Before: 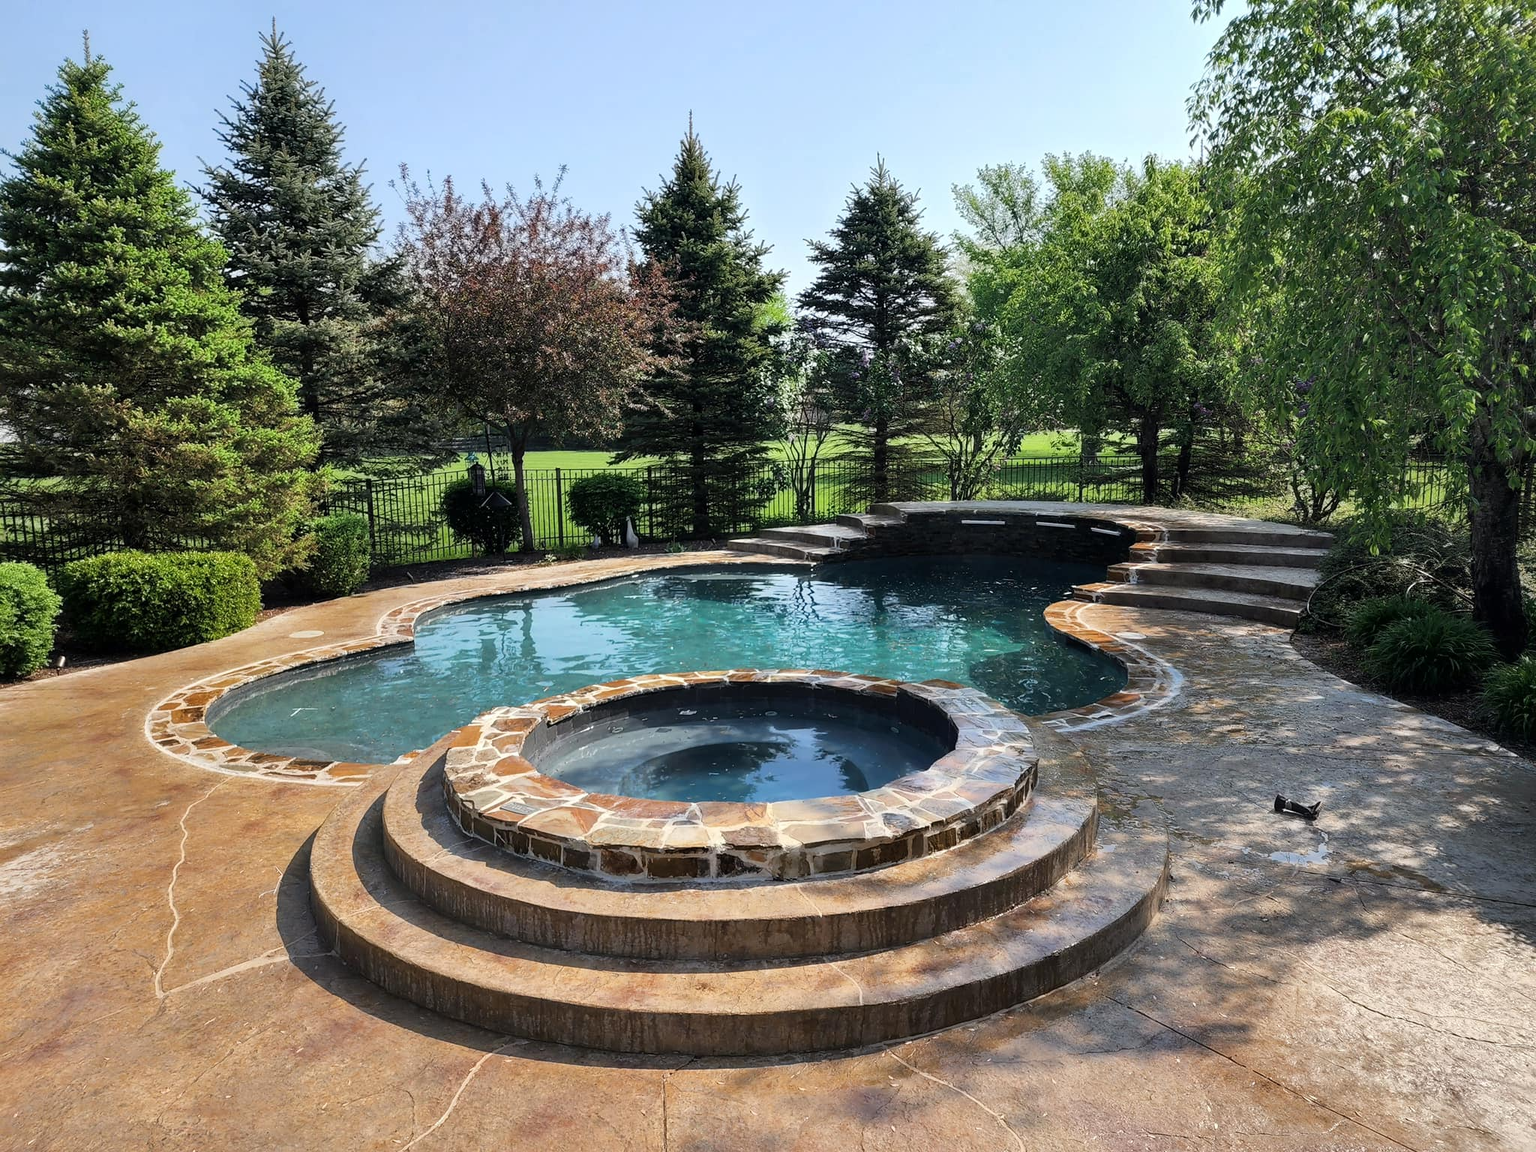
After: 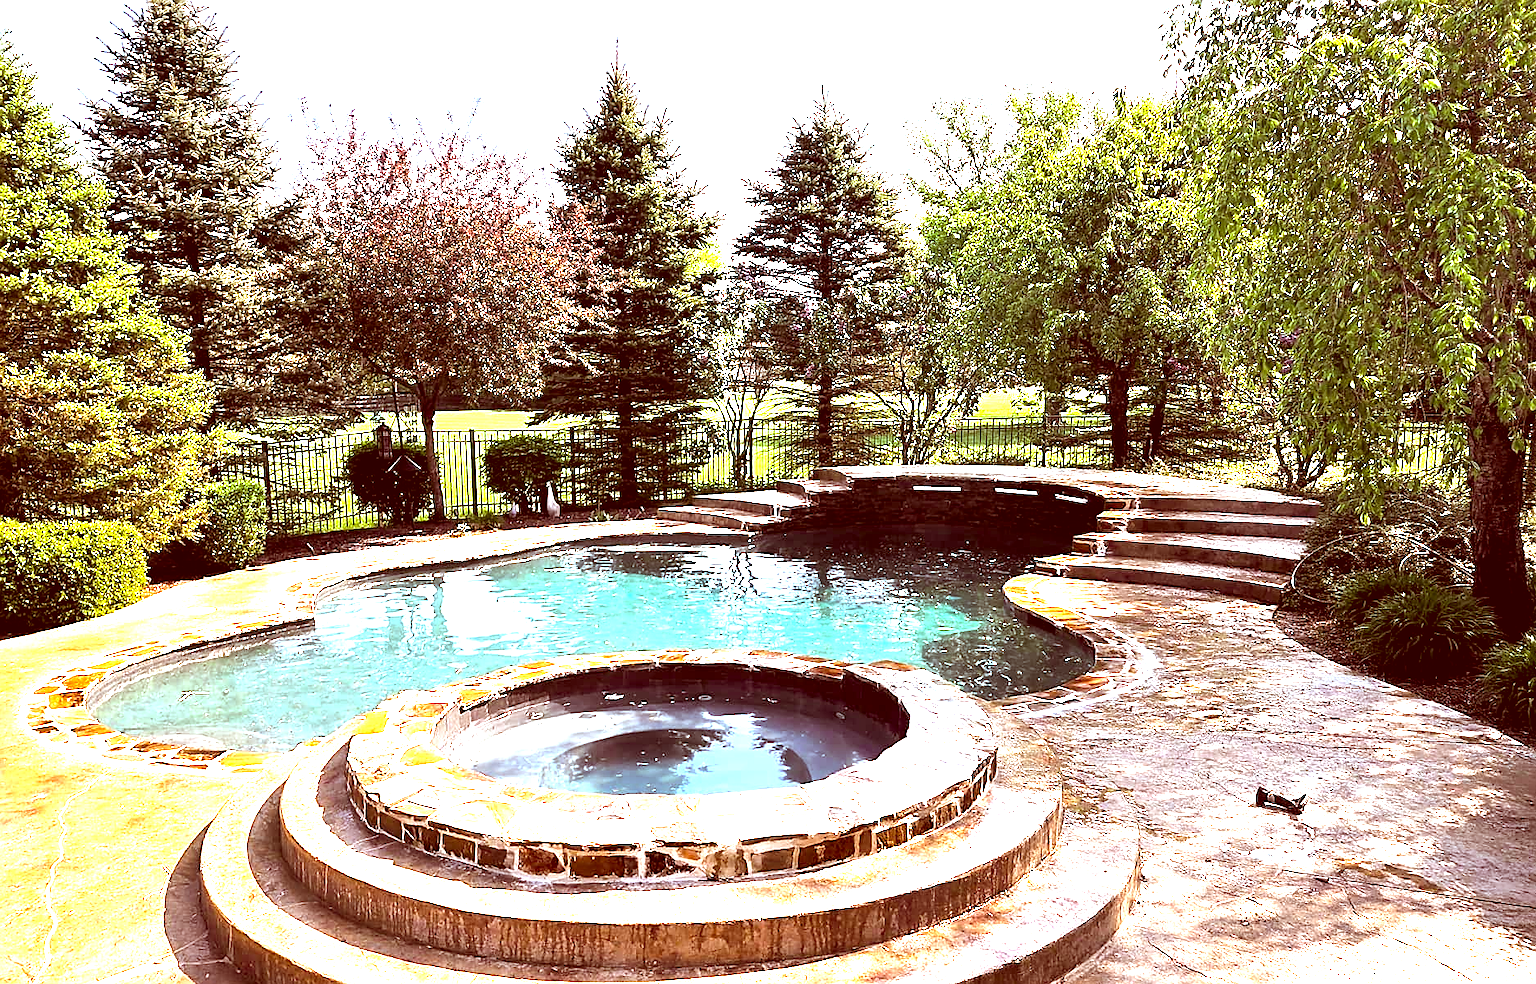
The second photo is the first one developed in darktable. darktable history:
base curve: curves: ch0 [(0, 0) (0.297, 0.298) (1, 1)], preserve colors none
color balance rgb: shadows lift › chroma 2.004%, shadows lift › hue 248.89°, global offset › chroma 0.057%, global offset › hue 253.54°, perceptual saturation grading › global saturation 49.234%, perceptual brilliance grading › global brilliance 17.244%
crop: left 8.286%, top 6.62%, bottom 15.223%
exposure: black level correction 0.001, exposure 1.309 EV, compensate exposure bias true, compensate highlight preservation false
tone equalizer: -8 EV -0.395 EV, -7 EV -0.404 EV, -6 EV -0.339 EV, -5 EV -0.2 EV, -3 EV 0.208 EV, -2 EV 0.308 EV, -1 EV 0.398 EV, +0 EV 0.398 EV, edges refinement/feathering 500, mask exposure compensation -1.57 EV, preserve details no
sharpen: on, module defaults
color correction: highlights a* 9.15, highlights b* 8.52, shadows a* 39.21, shadows b* 39.98, saturation 0.792
